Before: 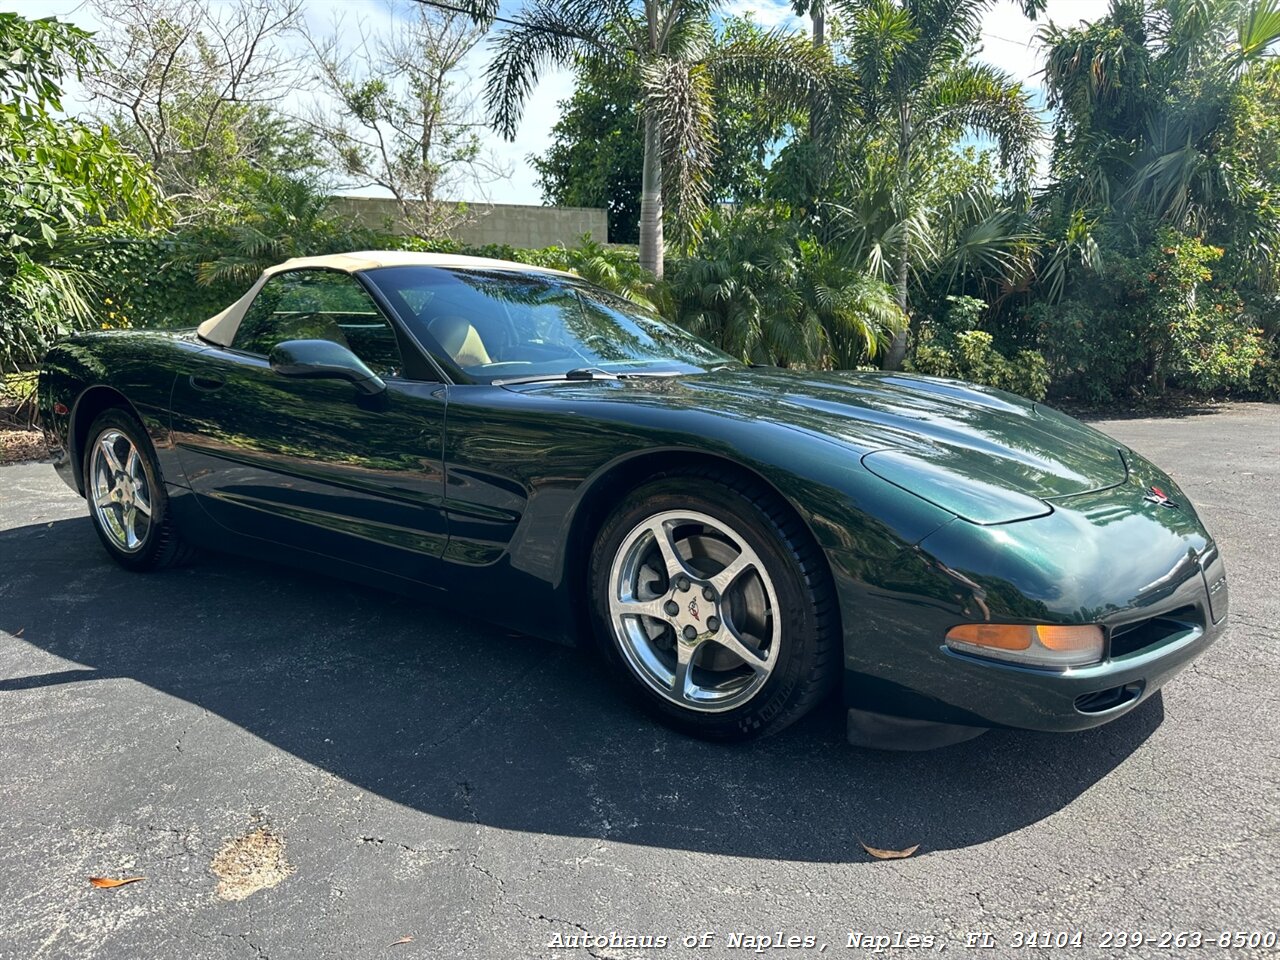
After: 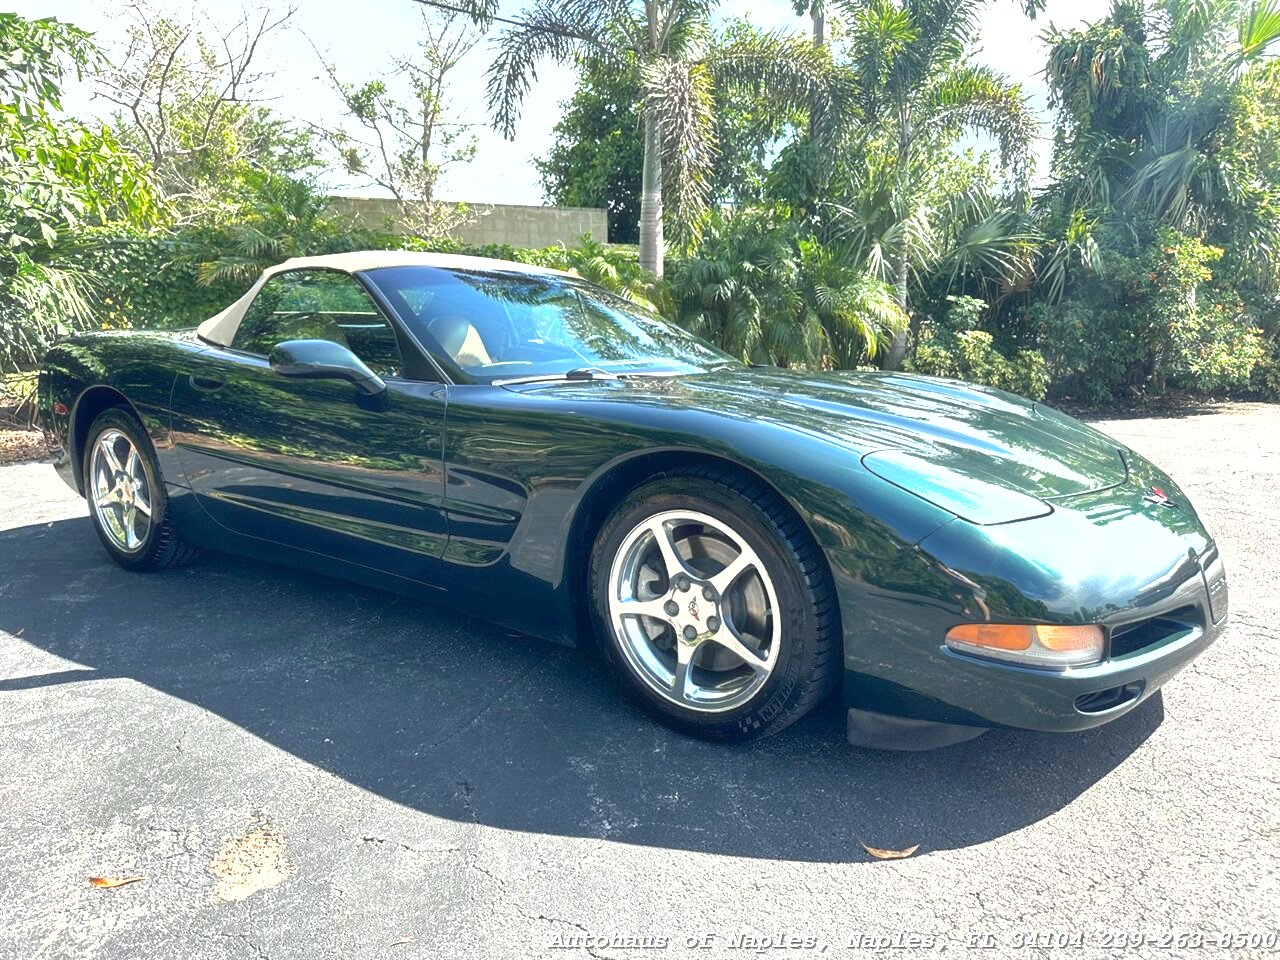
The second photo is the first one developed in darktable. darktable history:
exposure: black level correction 0, exposure 1.2 EV, compensate exposure bias true, compensate highlight preservation false
shadows and highlights: on, module defaults
haze removal: strength -0.042, compatibility mode true, adaptive false
